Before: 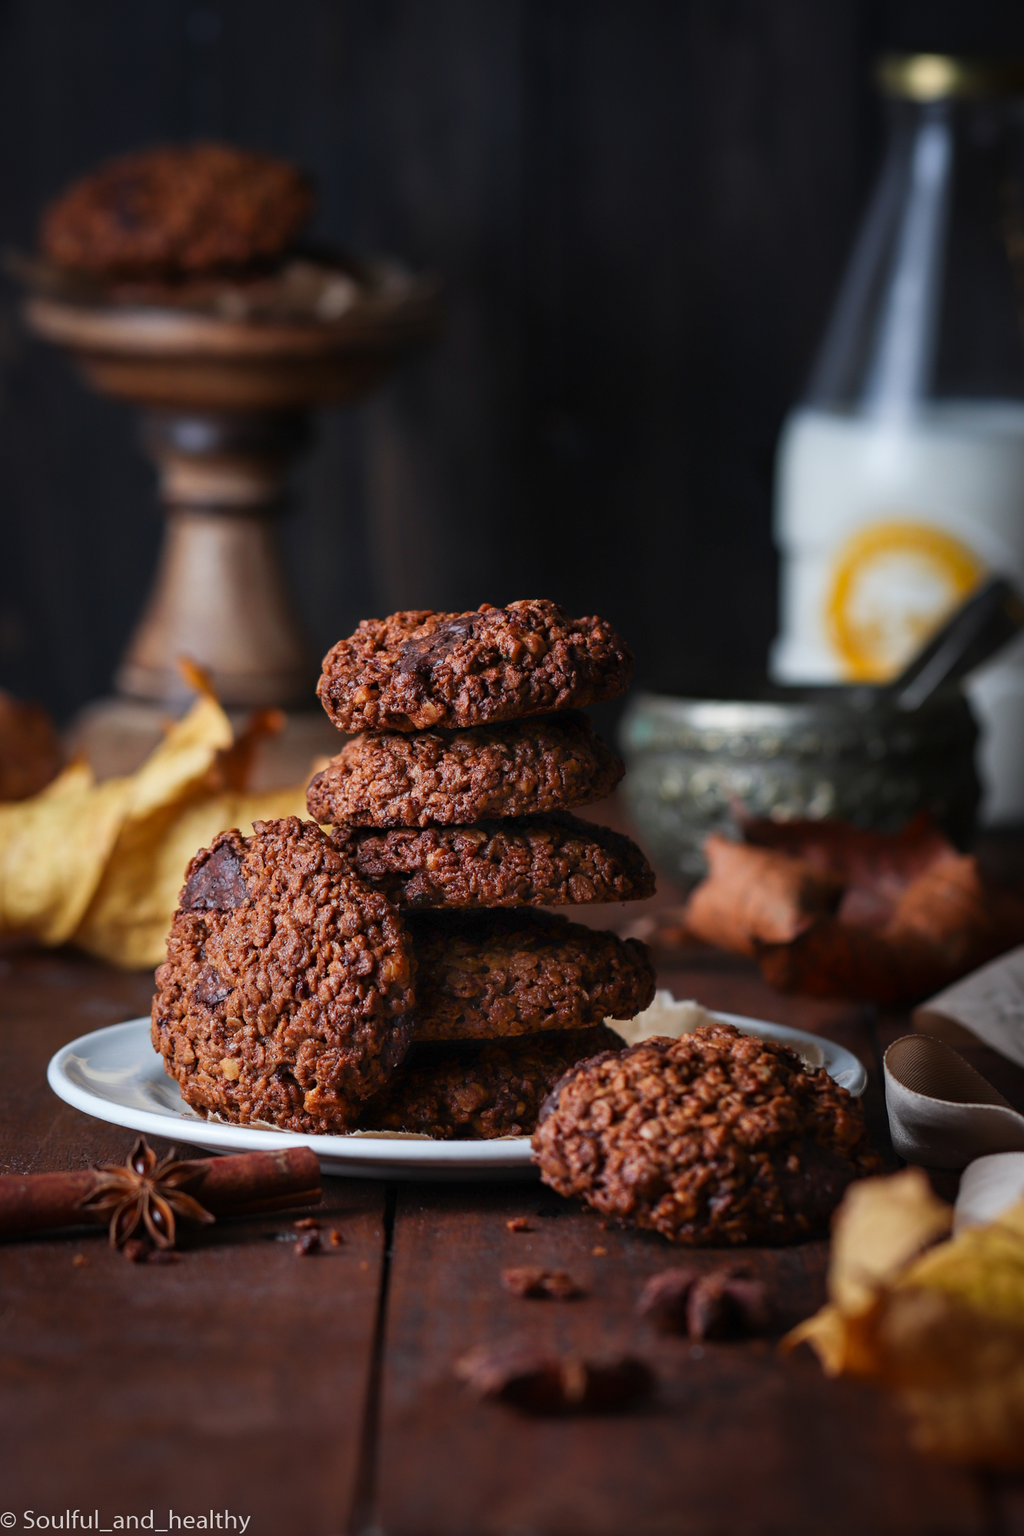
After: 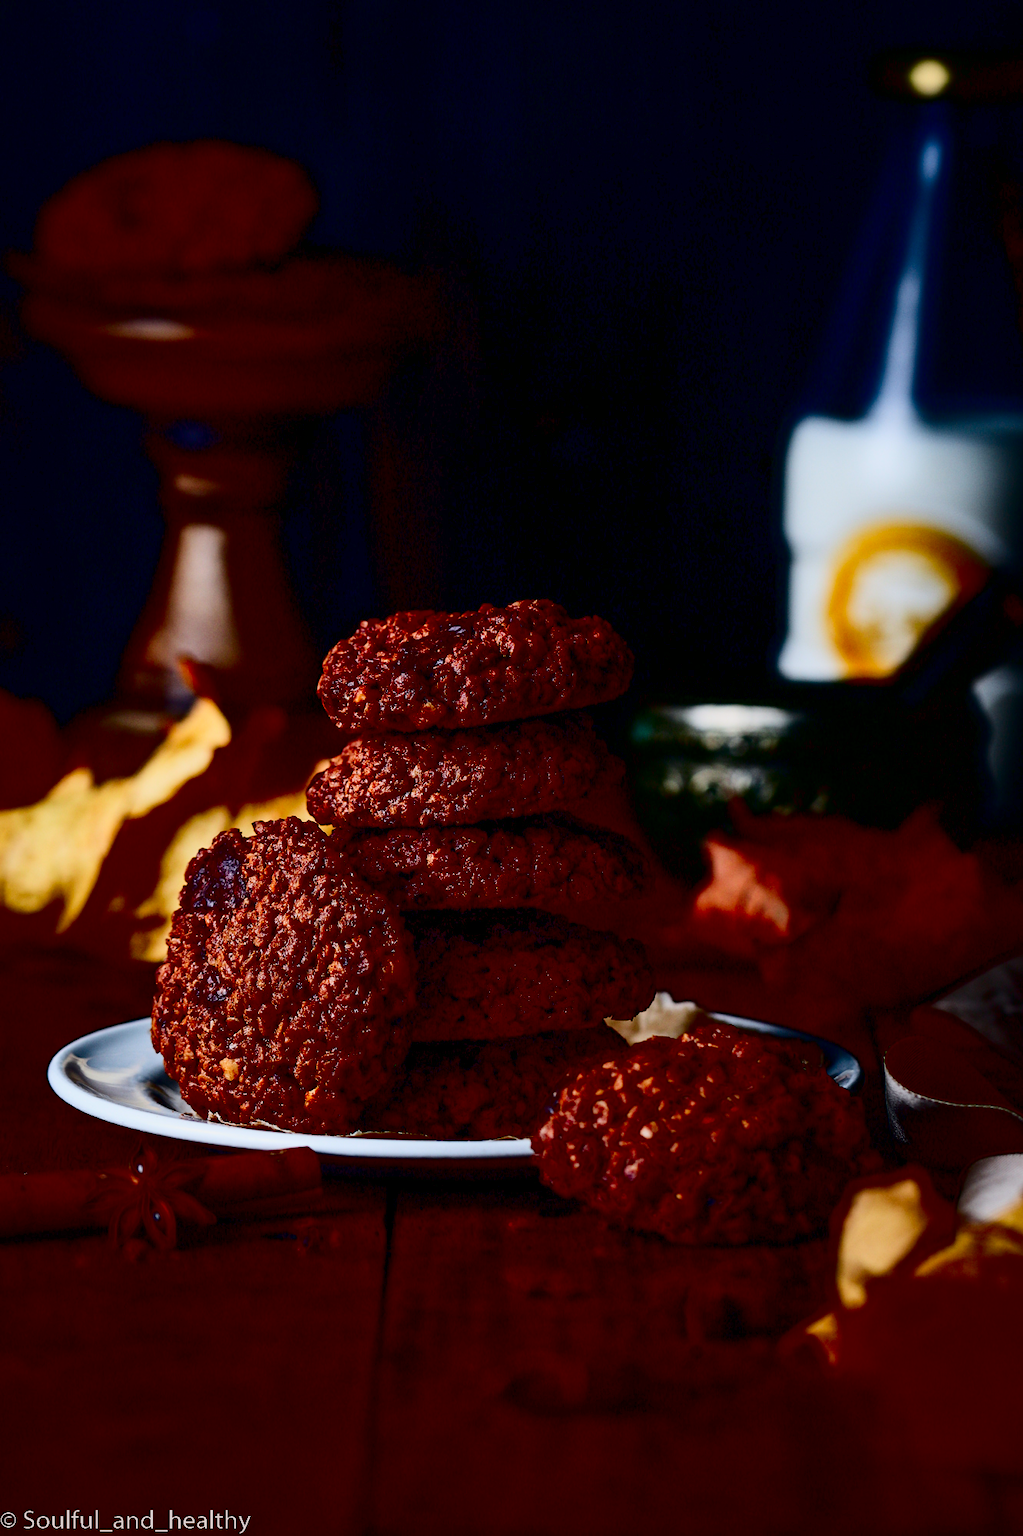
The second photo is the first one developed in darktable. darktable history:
contrast brightness saturation: contrast 0.77, brightness -1, saturation 1
color balance rgb: shadows lift › chroma 1%, shadows lift › hue 113°, highlights gain › chroma 0.2%, highlights gain › hue 333°, perceptual saturation grading › global saturation 20%, perceptual saturation grading › highlights -50%, perceptual saturation grading › shadows 25%, contrast -20%
